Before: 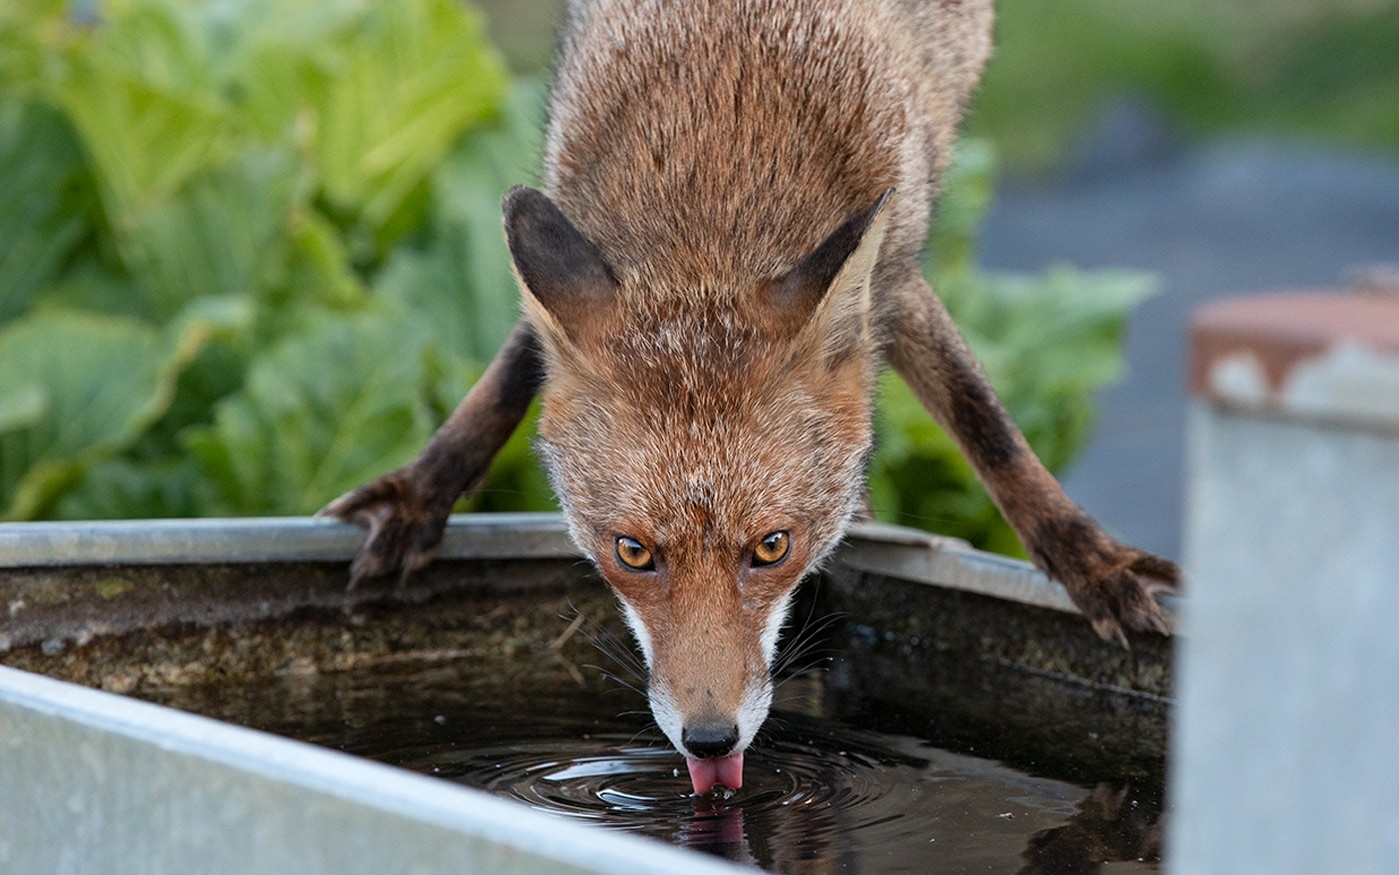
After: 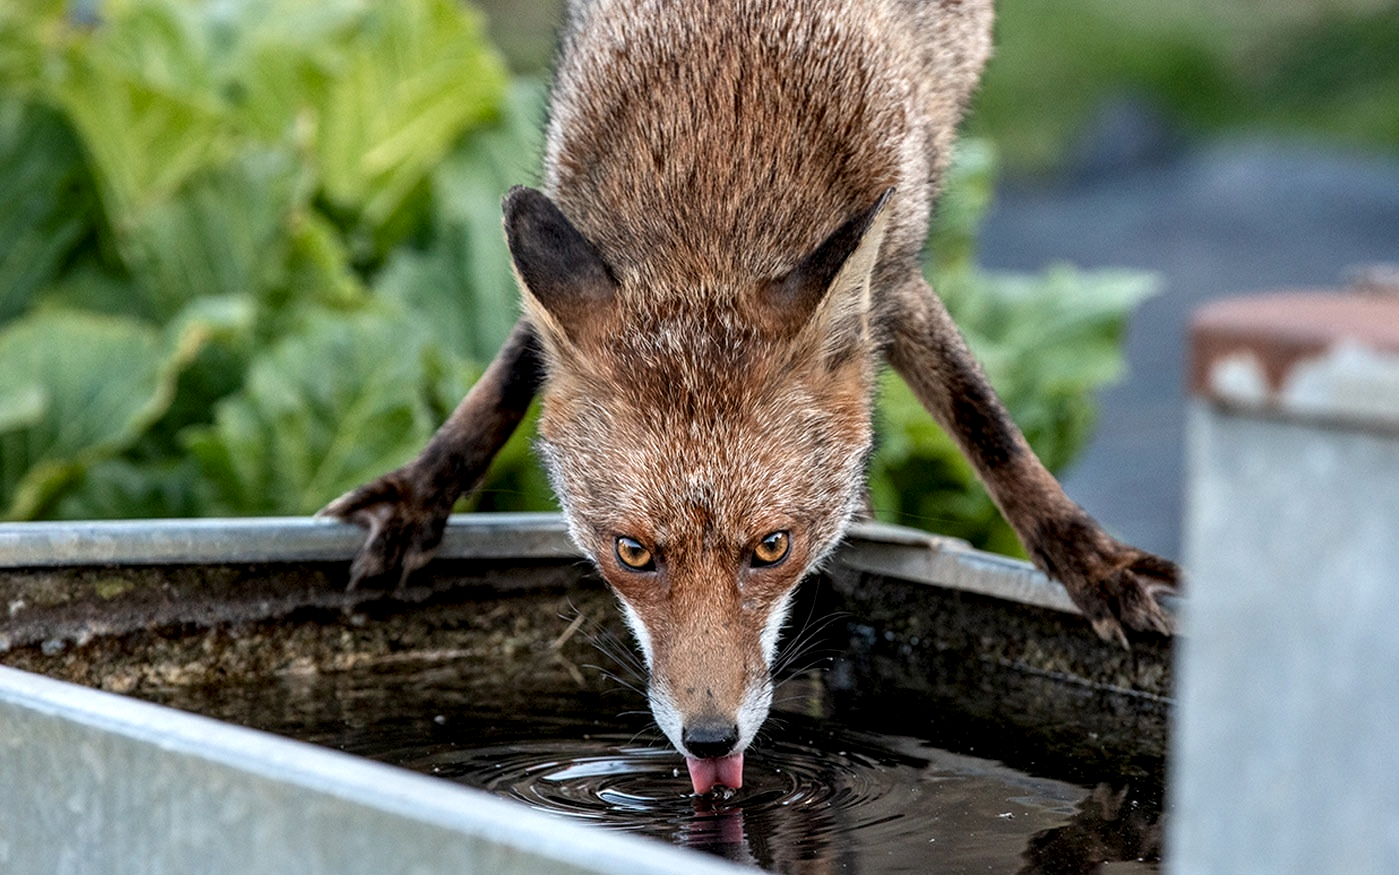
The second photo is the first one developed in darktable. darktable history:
local contrast: detail 160%
sharpen: radius 2.883, amount 0.868, threshold 47.523
